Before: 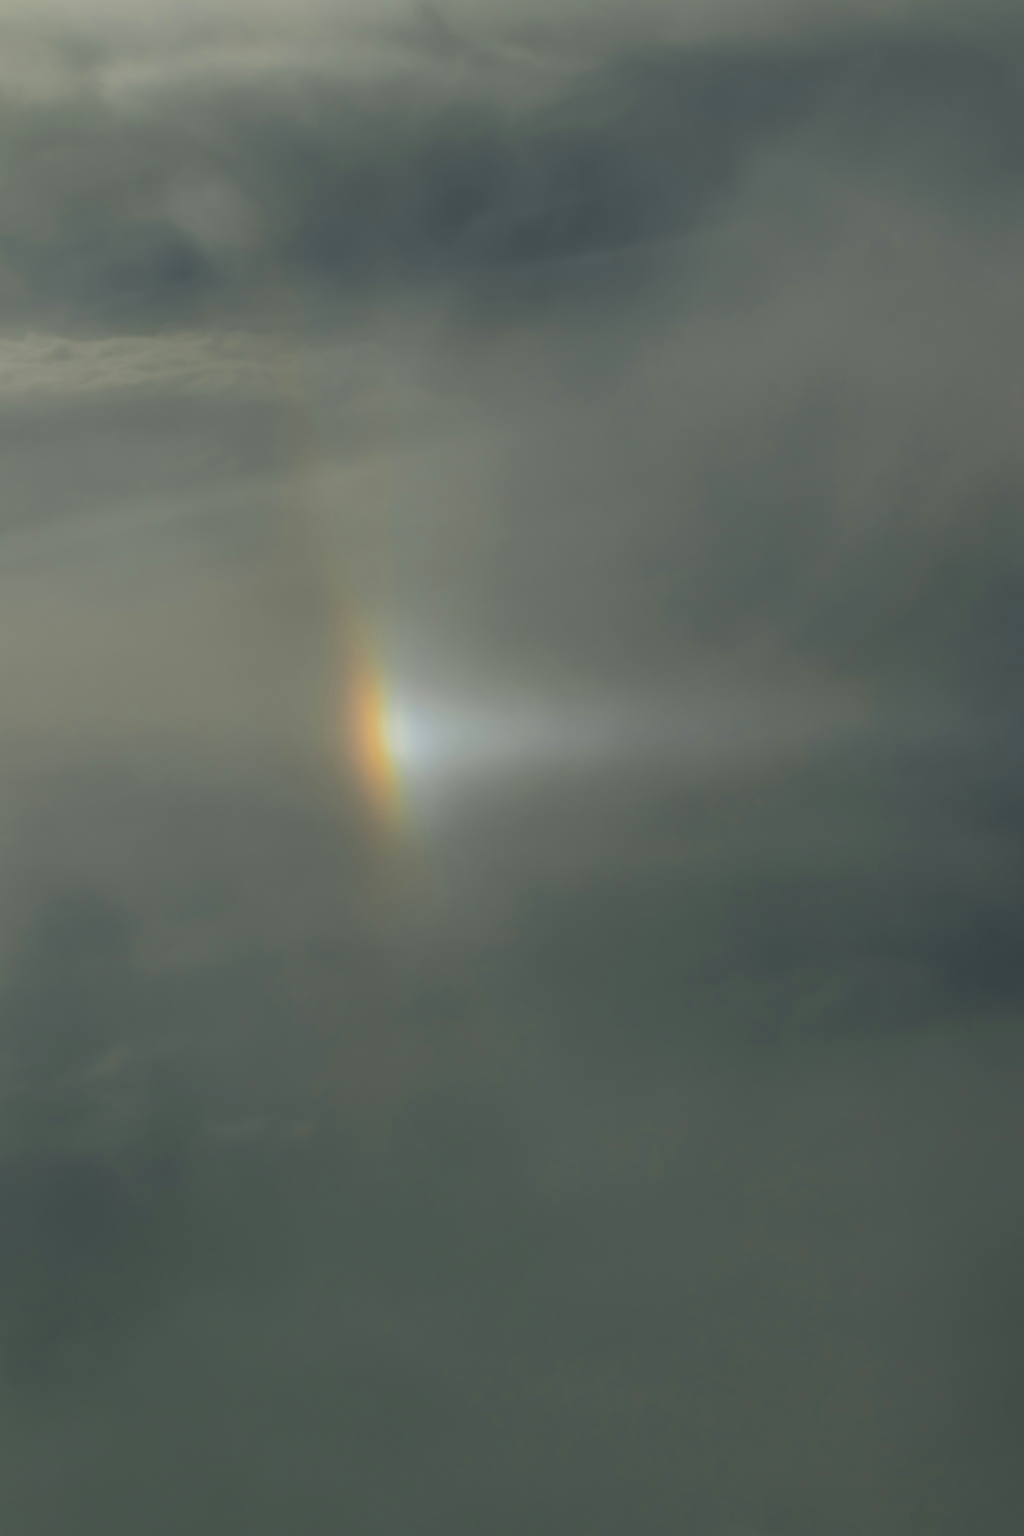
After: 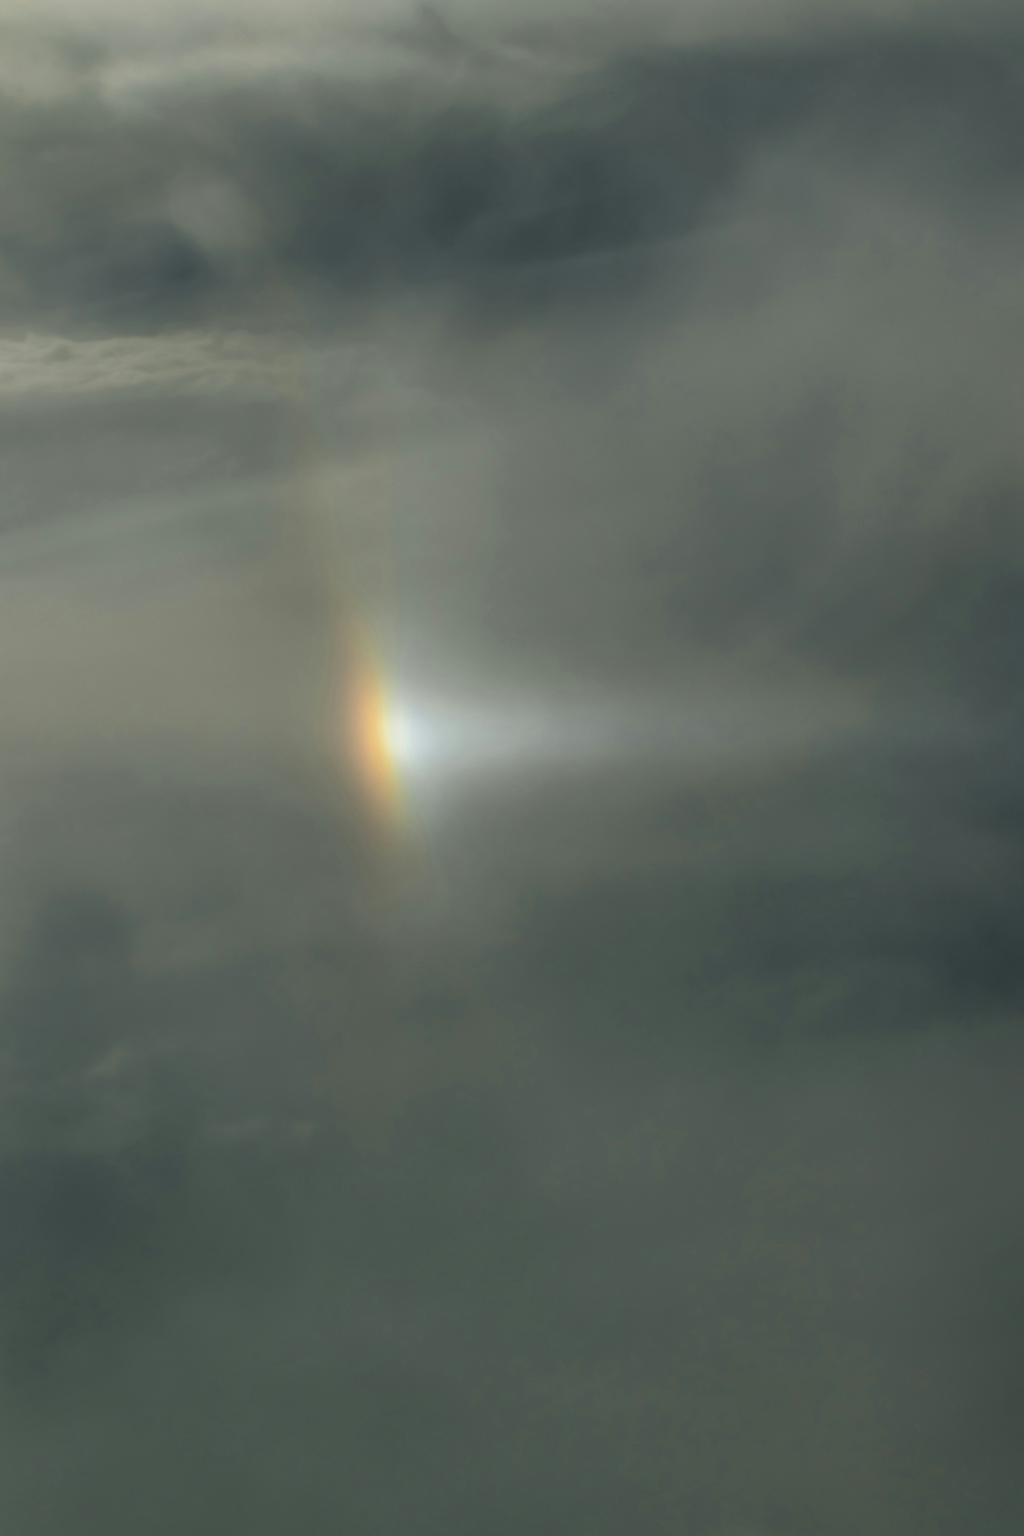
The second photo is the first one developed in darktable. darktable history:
local contrast: highlights 61%, detail 143%, midtone range 0.433
